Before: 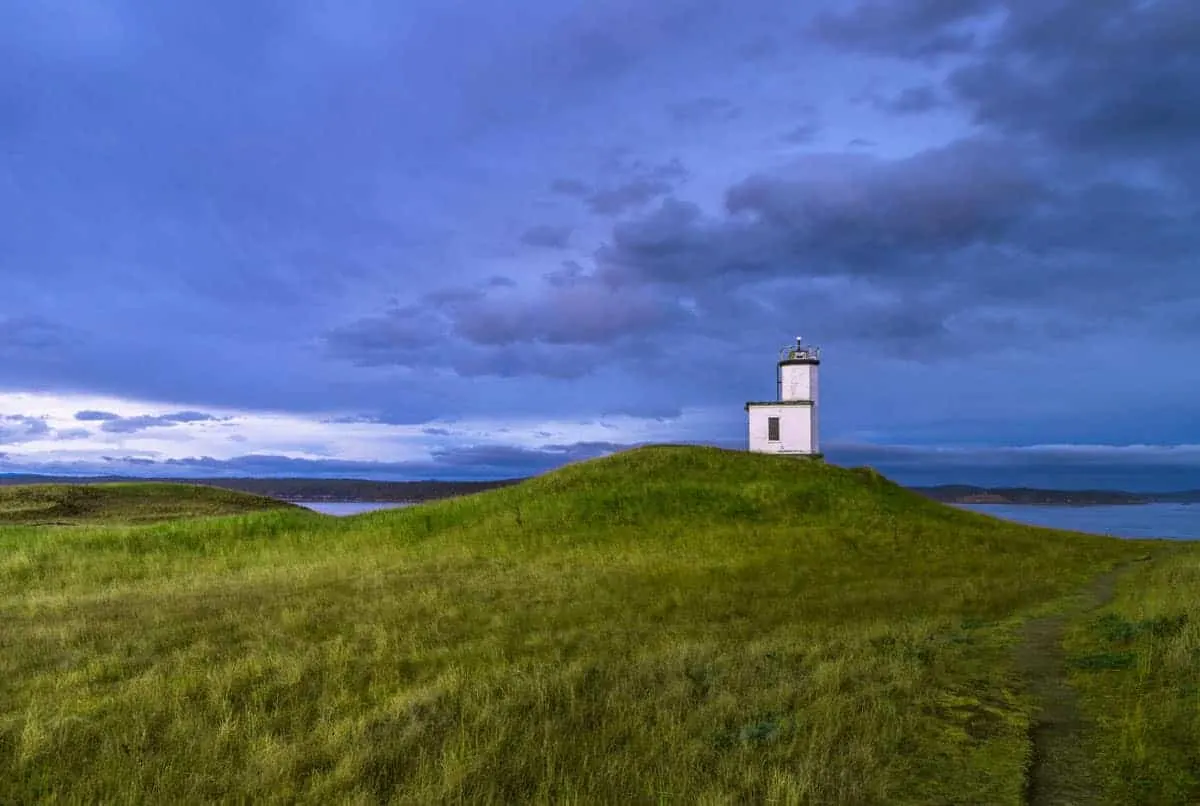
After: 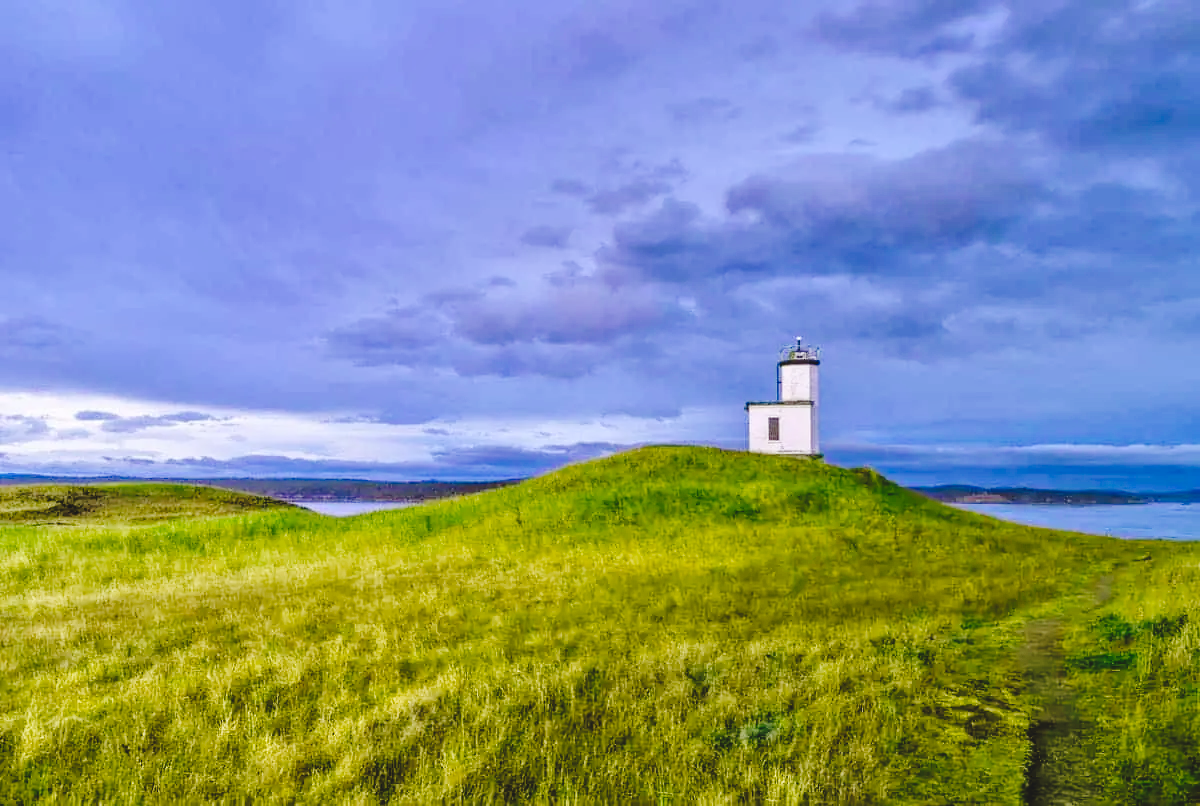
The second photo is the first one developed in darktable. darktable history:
tone curve: curves: ch0 [(0, 0) (0.003, 0.084) (0.011, 0.084) (0.025, 0.084) (0.044, 0.084) (0.069, 0.085) (0.1, 0.09) (0.136, 0.1) (0.177, 0.119) (0.224, 0.144) (0.277, 0.205) (0.335, 0.298) (0.399, 0.417) (0.468, 0.525) (0.543, 0.631) (0.623, 0.72) (0.709, 0.8) (0.801, 0.867) (0.898, 0.934) (1, 1)], preserve colors none
color zones: curves: ch0 [(0.25, 0.5) (0.428, 0.473) (0.75, 0.5)]; ch1 [(0.243, 0.479) (0.398, 0.452) (0.75, 0.5)]
tone equalizer: -7 EV 0.15 EV, -6 EV 0.6 EV, -5 EV 1.15 EV, -4 EV 1.33 EV, -3 EV 1.15 EV, -2 EV 0.6 EV, -1 EV 0.15 EV, mask exposure compensation -0.5 EV
